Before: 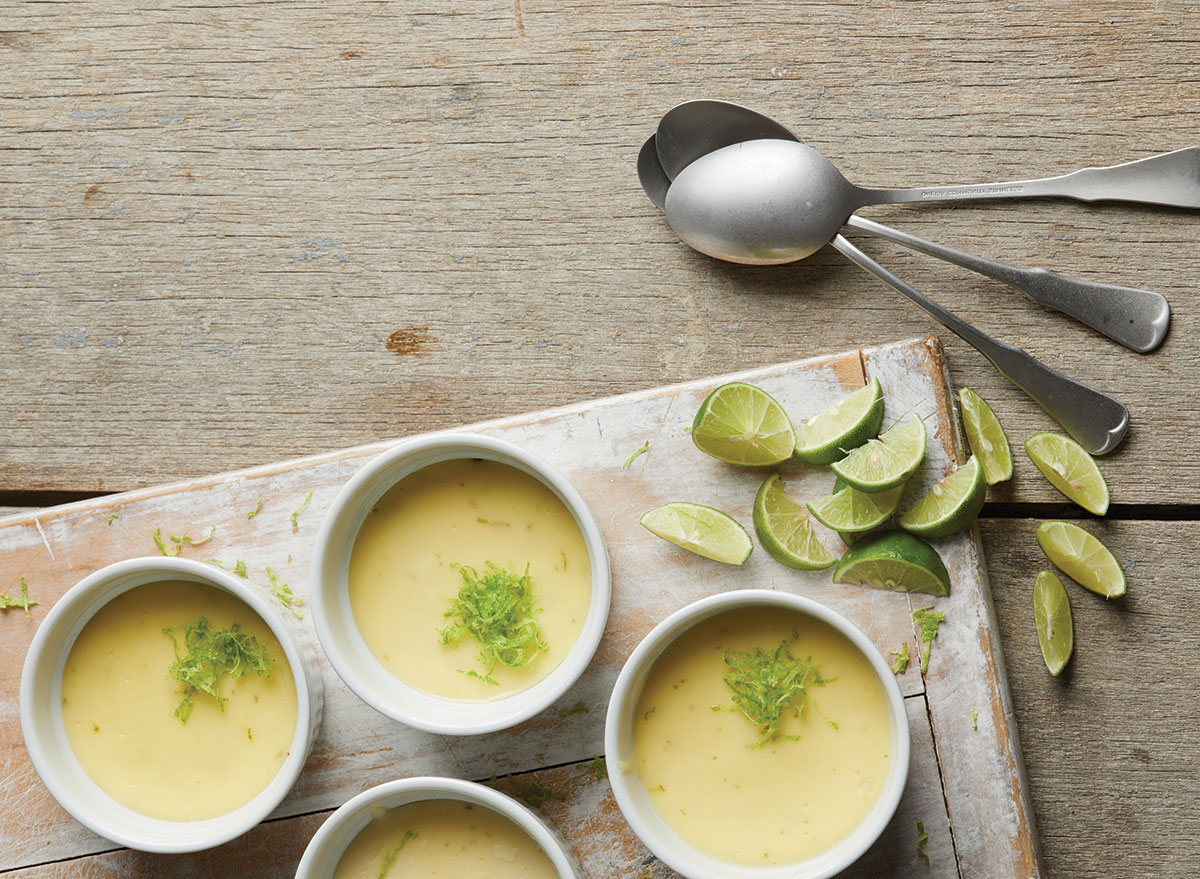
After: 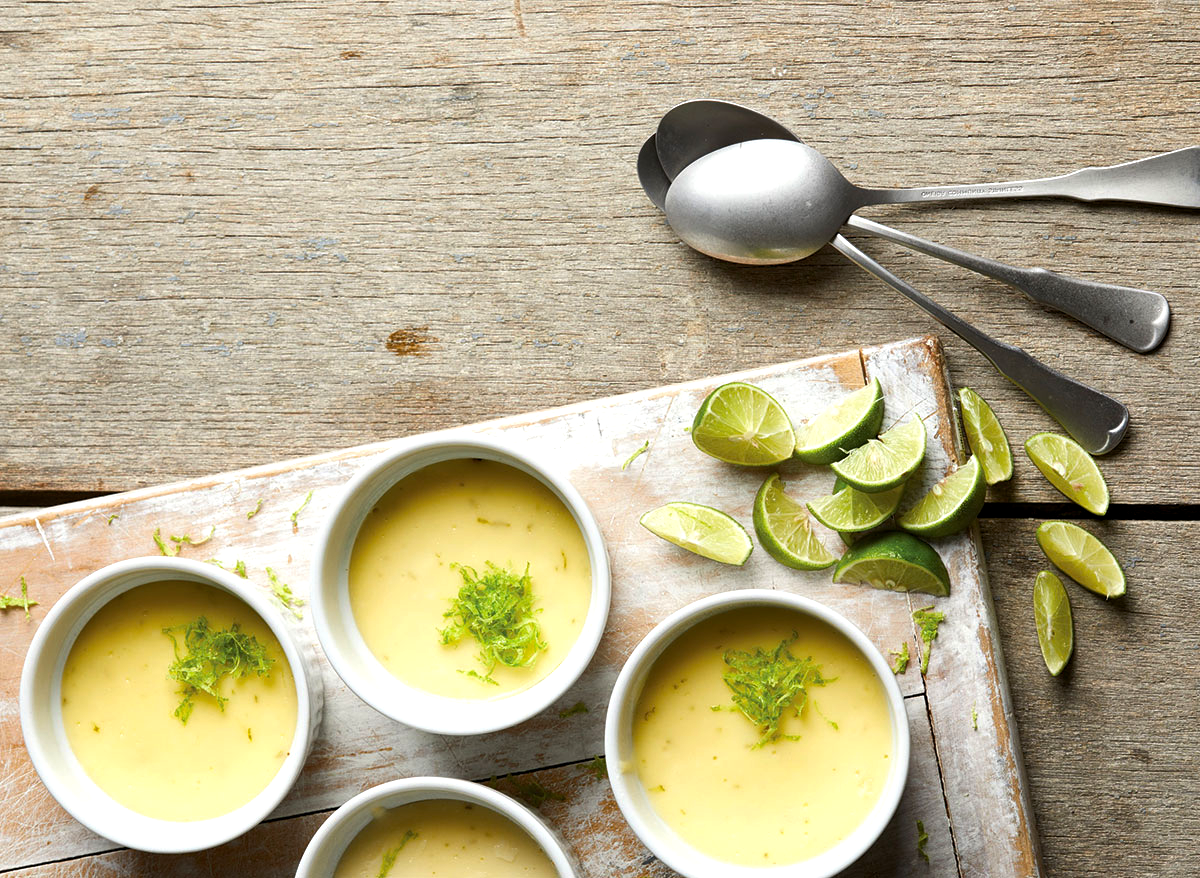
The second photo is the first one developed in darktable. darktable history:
crop: bottom 0.058%
color balance rgb: global offset › luminance -0.495%, linear chroma grading › global chroma 7.981%, perceptual saturation grading › global saturation 1.547%, perceptual saturation grading › highlights -2.602%, perceptual saturation grading › mid-tones 4.124%, perceptual saturation grading › shadows 8.136%, perceptual brilliance grading › highlights 14.235%, perceptual brilliance grading › shadows -19.189%
